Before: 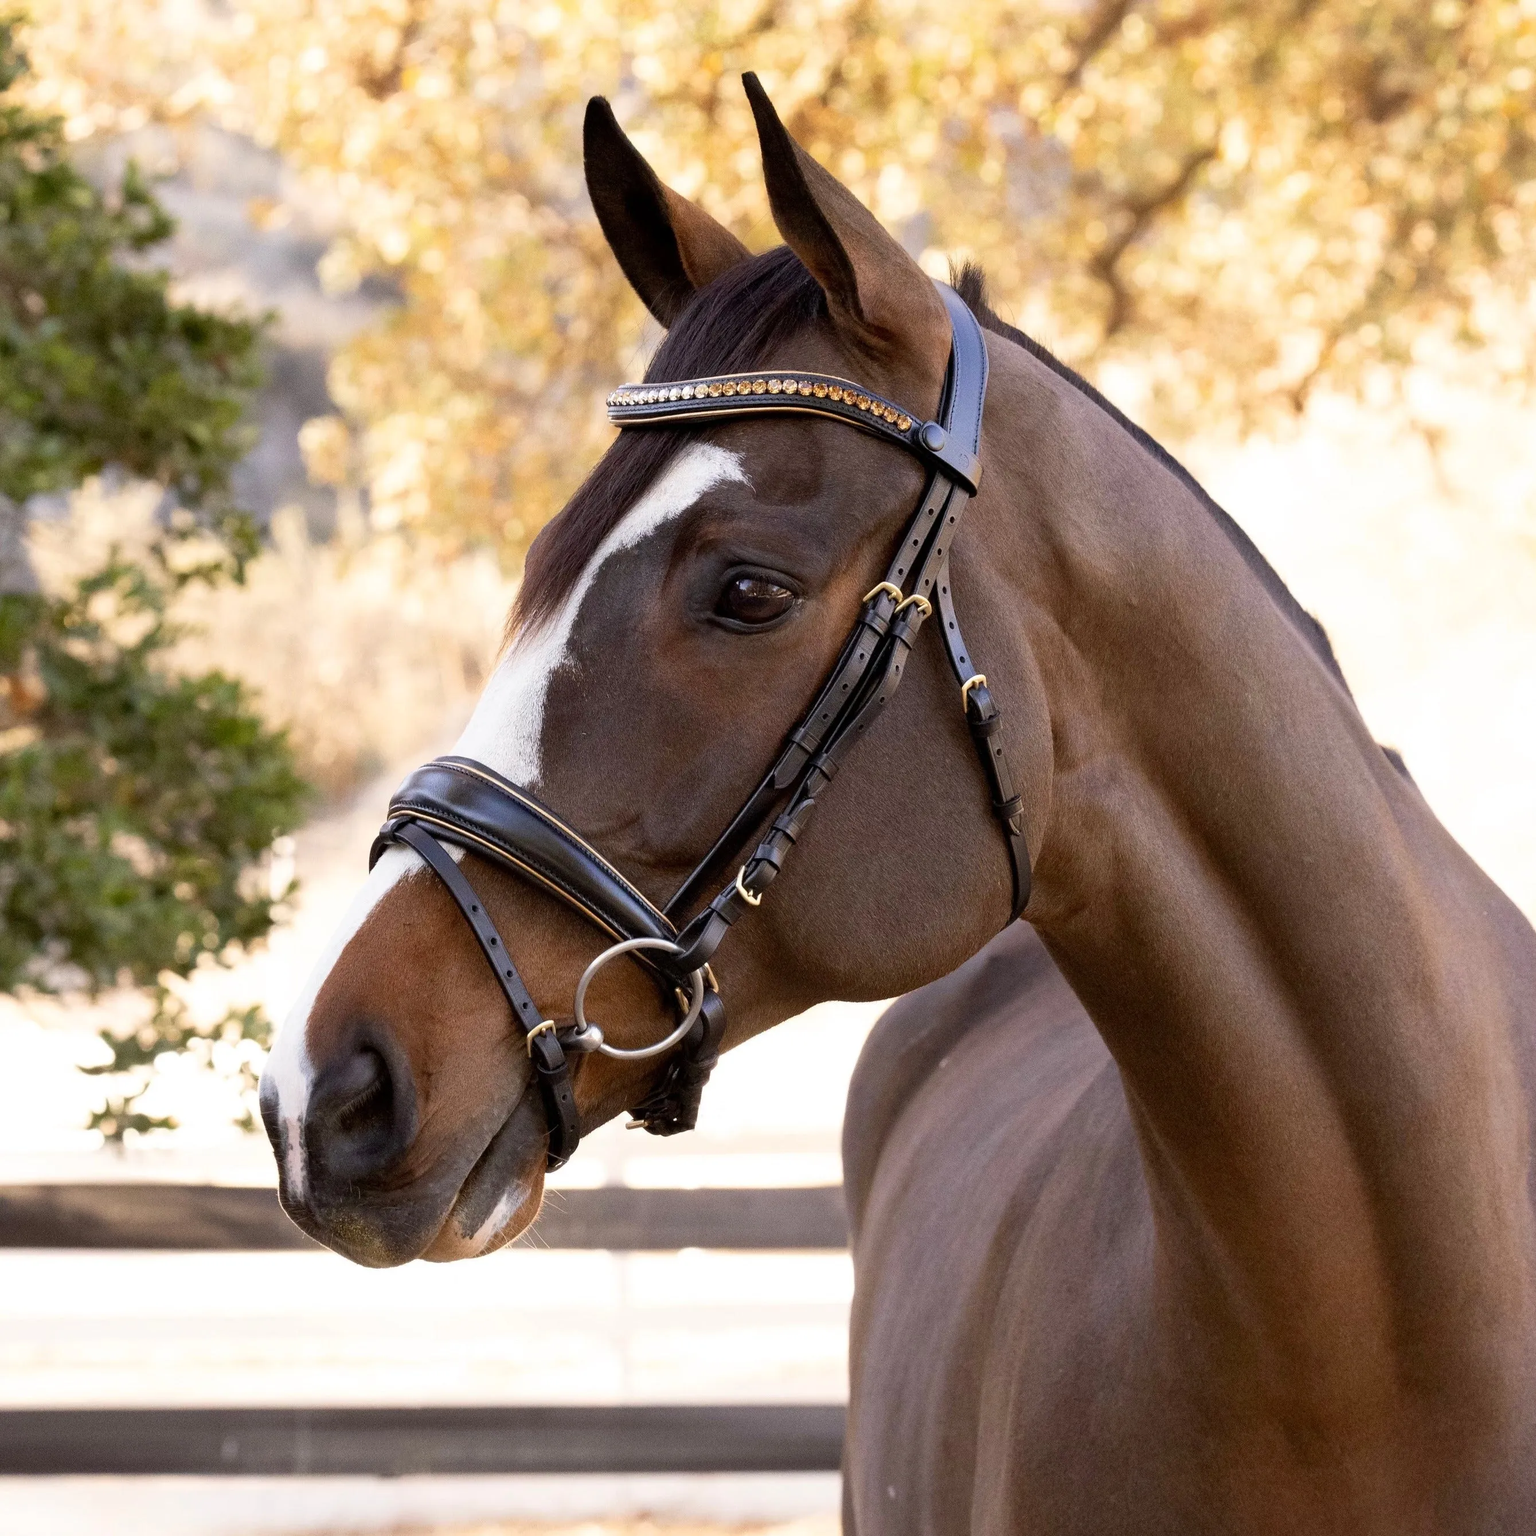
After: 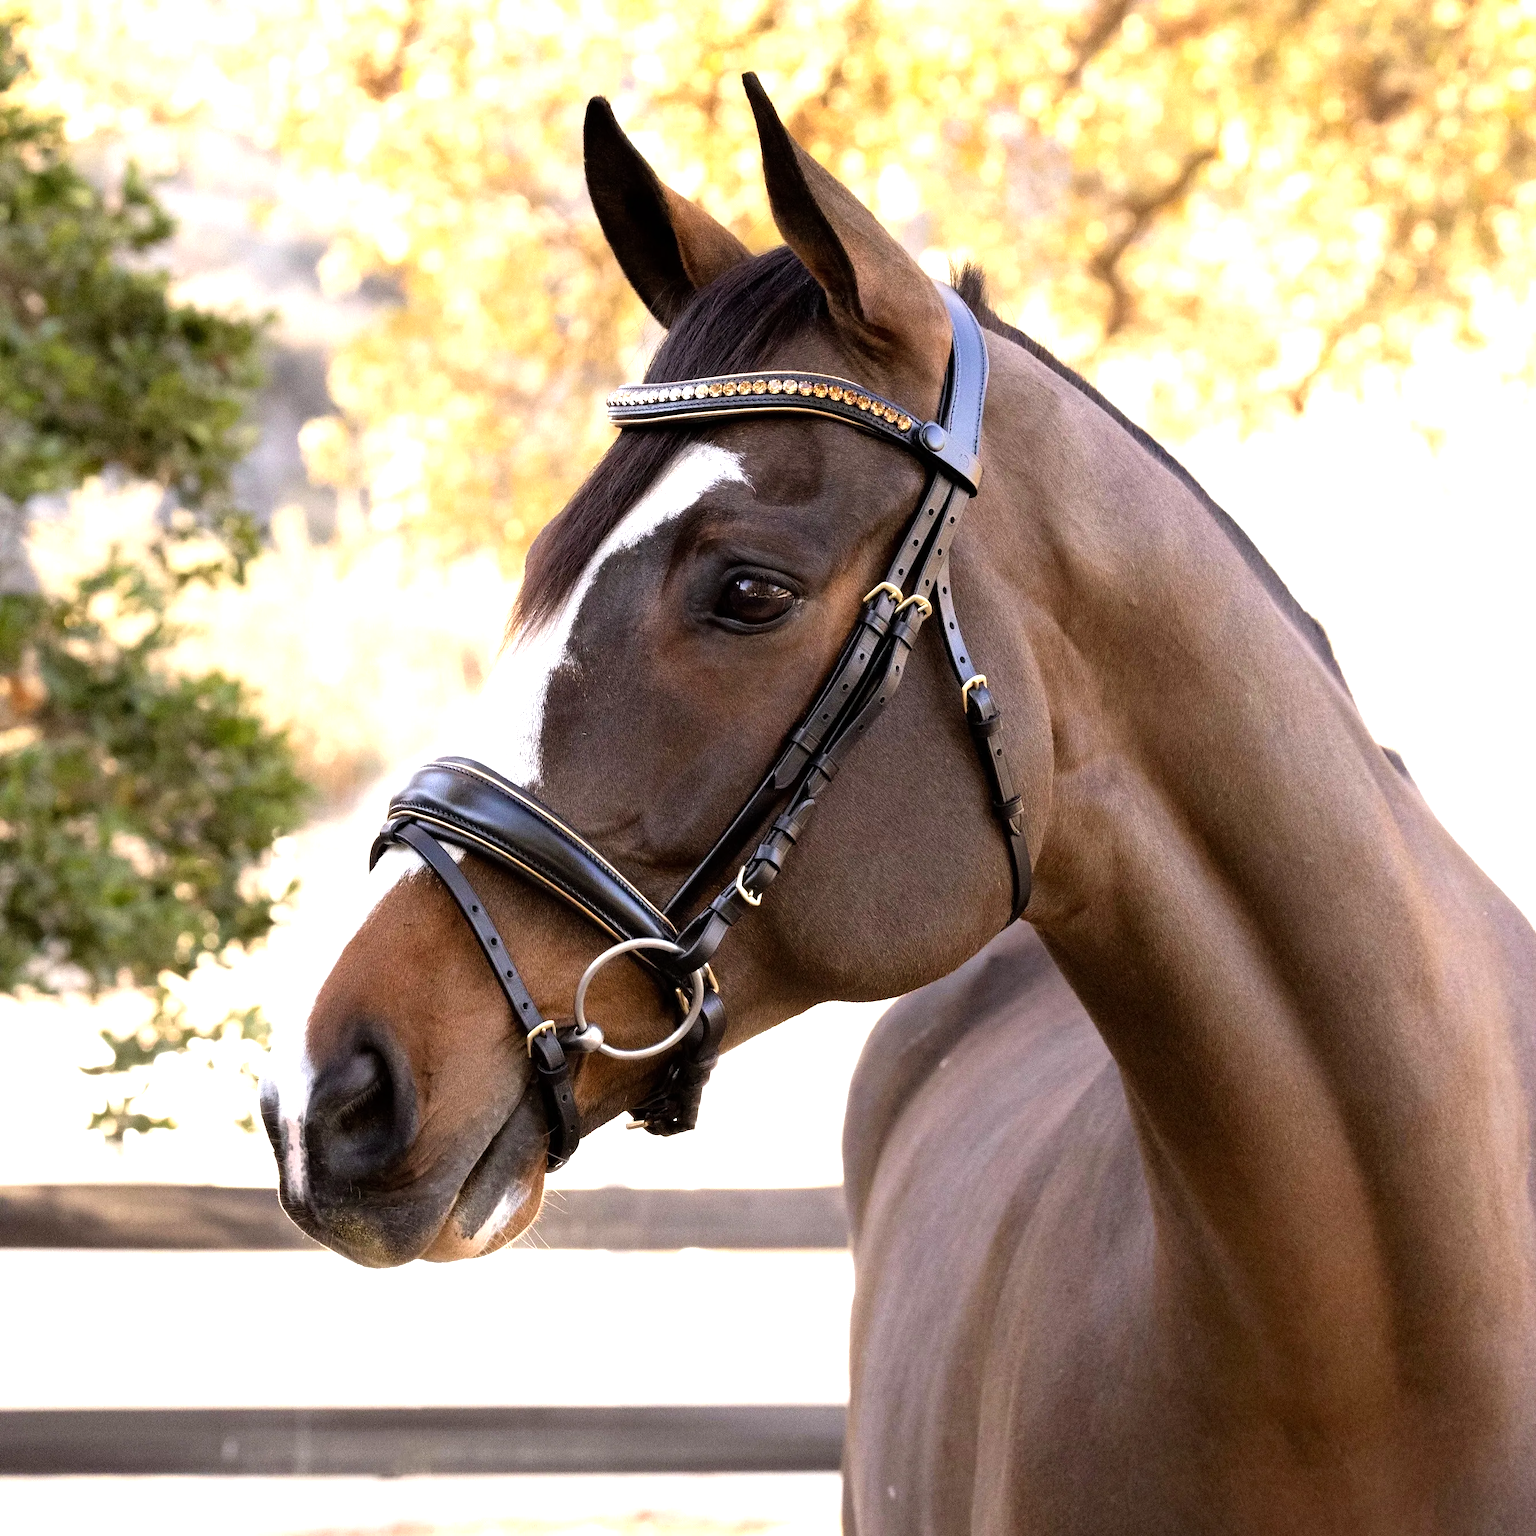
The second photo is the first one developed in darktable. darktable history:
tone equalizer: -8 EV -0.735 EV, -7 EV -0.678 EV, -6 EV -0.6 EV, -5 EV -0.406 EV, -3 EV 0.384 EV, -2 EV 0.6 EV, -1 EV 0.684 EV, +0 EV 0.76 EV
